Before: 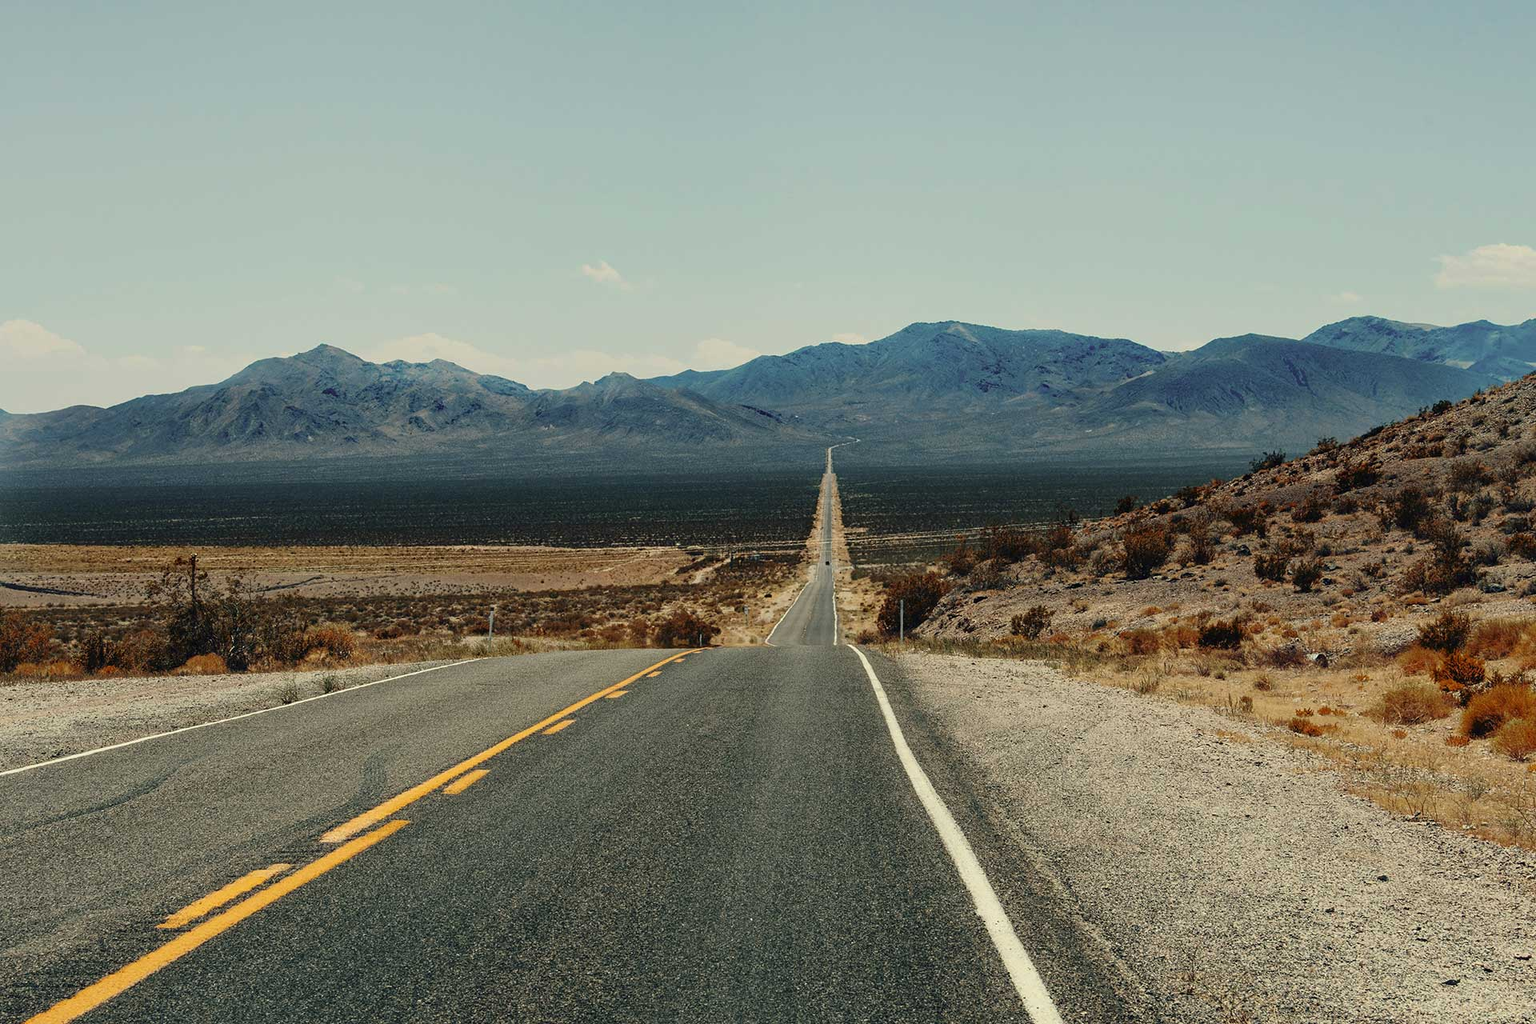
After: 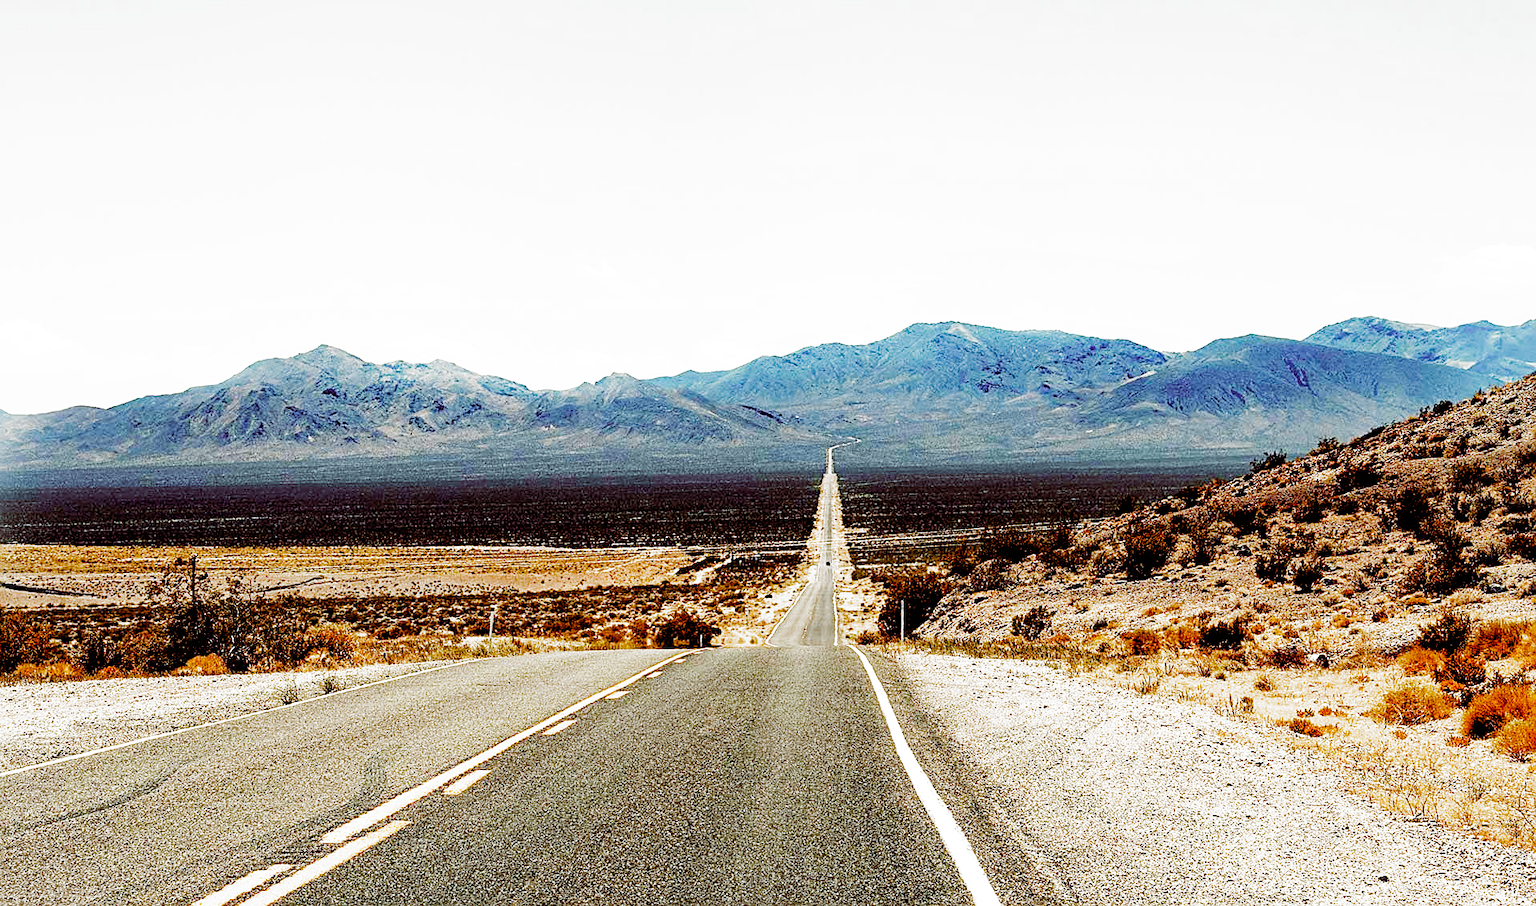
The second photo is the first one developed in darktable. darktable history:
sharpen: on, module defaults
crop and rotate: top 0%, bottom 11.412%
filmic rgb: black relative exposure -5.03 EV, white relative exposure 3.98 EV, hardness 2.88, contrast 1.298, highlights saturation mix -9.05%, add noise in highlights 0.002, preserve chrominance no, color science v3 (2019), use custom middle-gray values true, contrast in highlights soft
tone equalizer: -8 EV -0.737 EV, -7 EV -0.722 EV, -6 EV -0.627 EV, -5 EV -0.362 EV, -3 EV 0.405 EV, -2 EV 0.6 EV, -1 EV 0.688 EV, +0 EV 0.758 EV
color balance rgb: highlights gain › chroma 0.24%, highlights gain › hue 330.09°, global offset › luminance -0.196%, global offset › chroma 0.27%, perceptual saturation grading › global saturation 20%, perceptual saturation grading › highlights -49.97%, perceptual saturation grading › shadows 24.318%, perceptual brilliance grading › global brilliance 30.485%, global vibrance 33.071%
